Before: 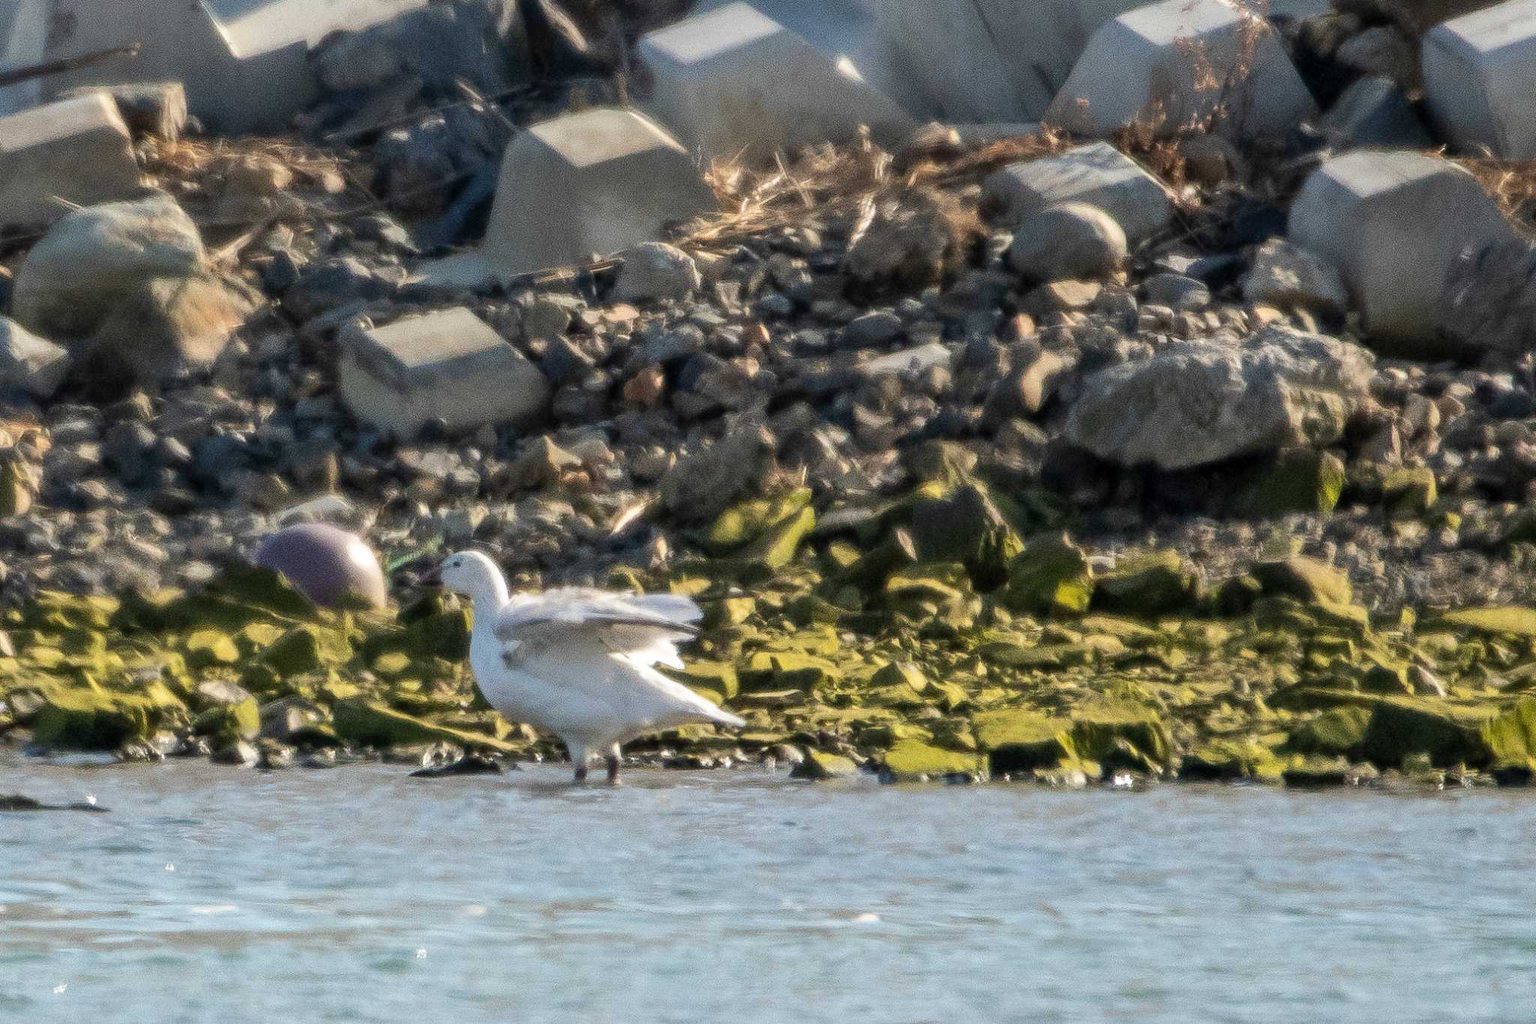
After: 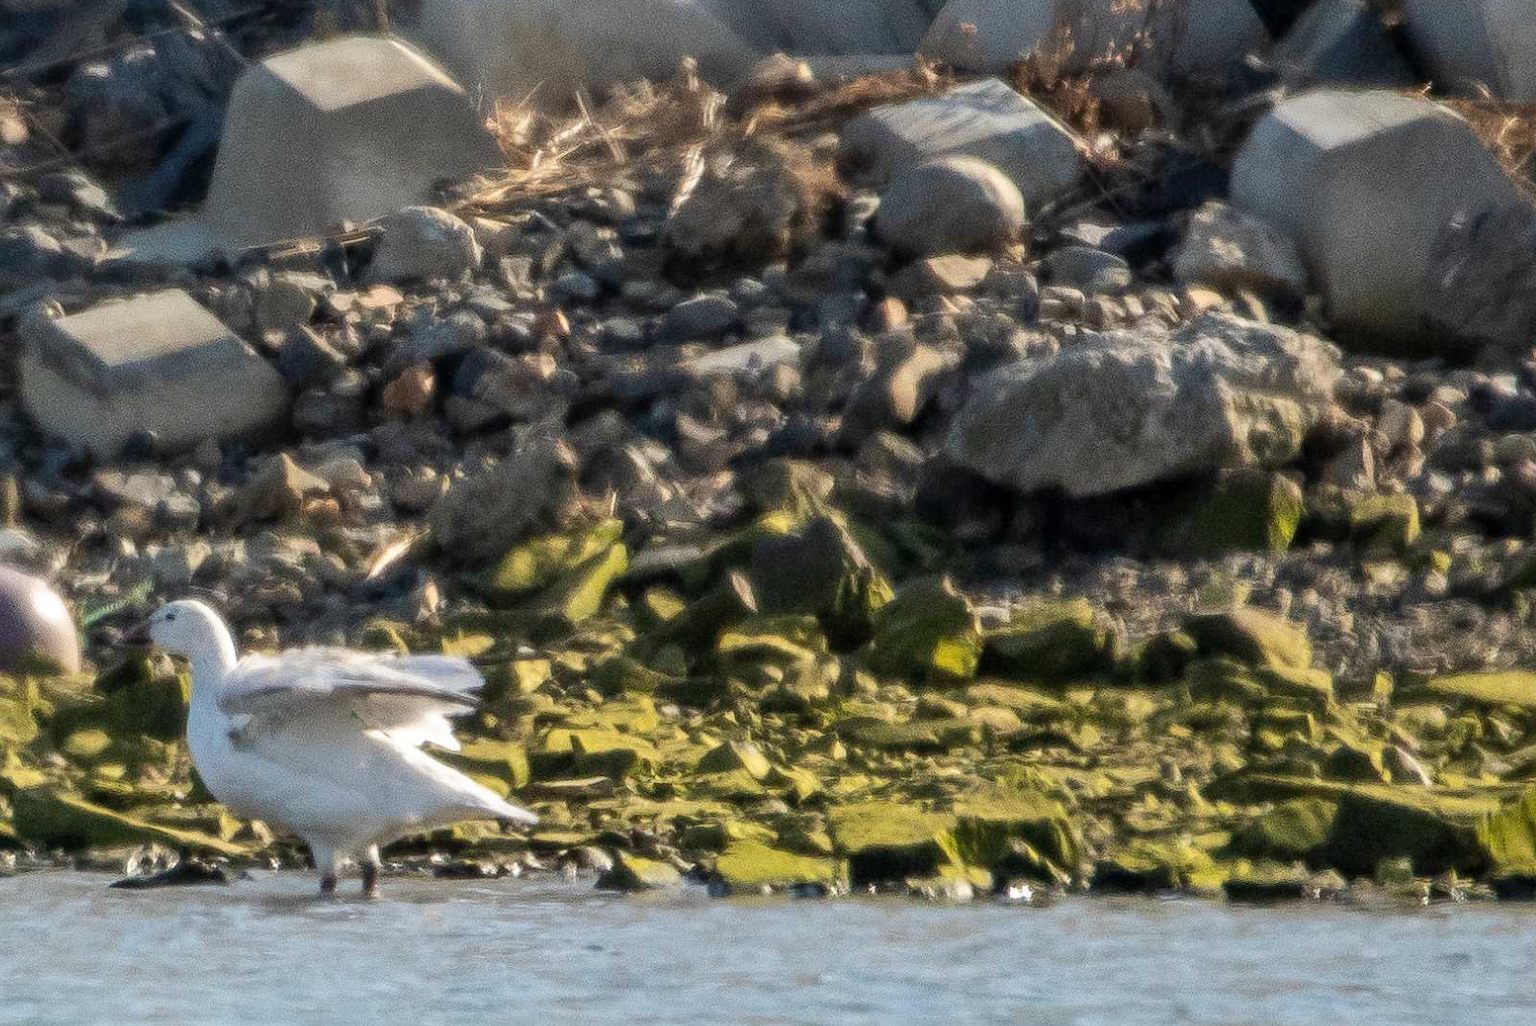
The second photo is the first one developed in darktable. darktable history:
crop and rotate: left 21.086%, top 7.904%, right 0.469%, bottom 13.478%
